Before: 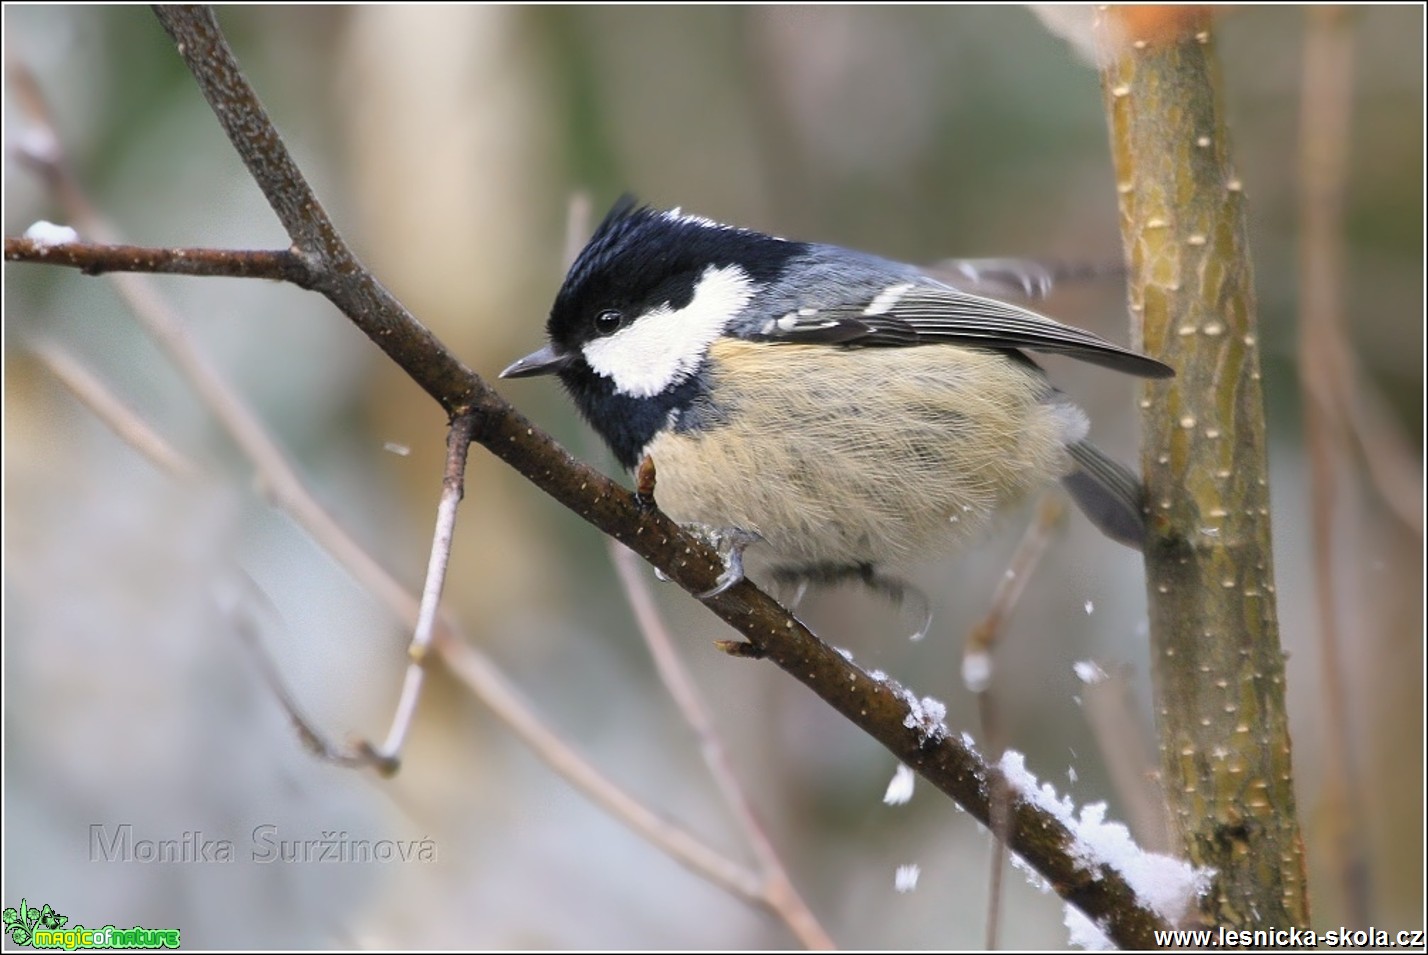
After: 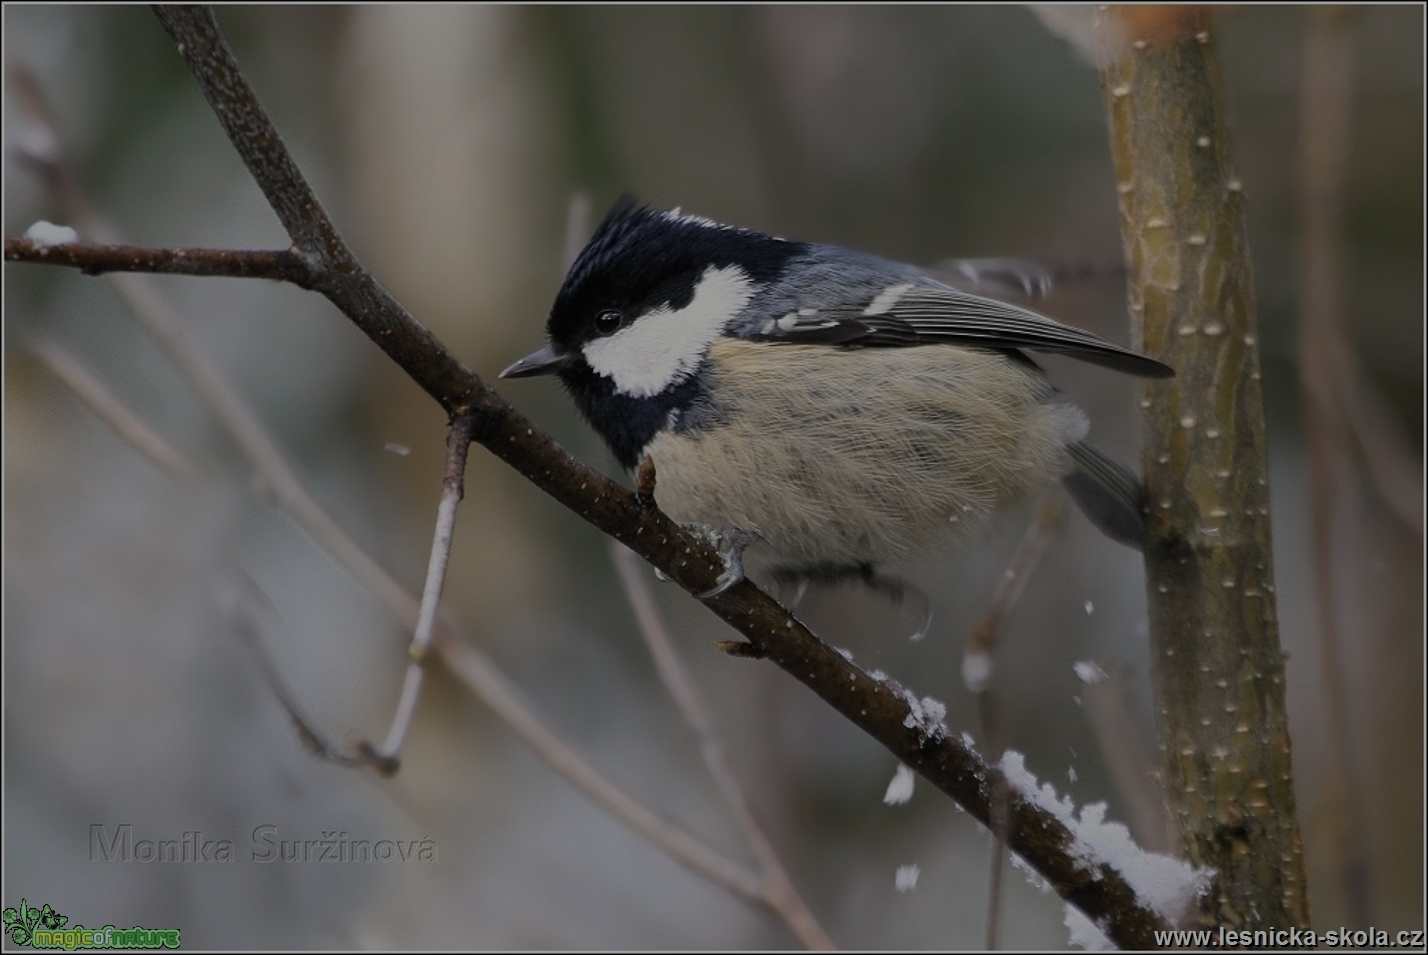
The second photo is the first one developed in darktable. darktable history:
contrast brightness saturation: contrast 0.063, brightness -0.009, saturation -0.215
exposure: exposure -1.544 EV, compensate highlight preservation false
